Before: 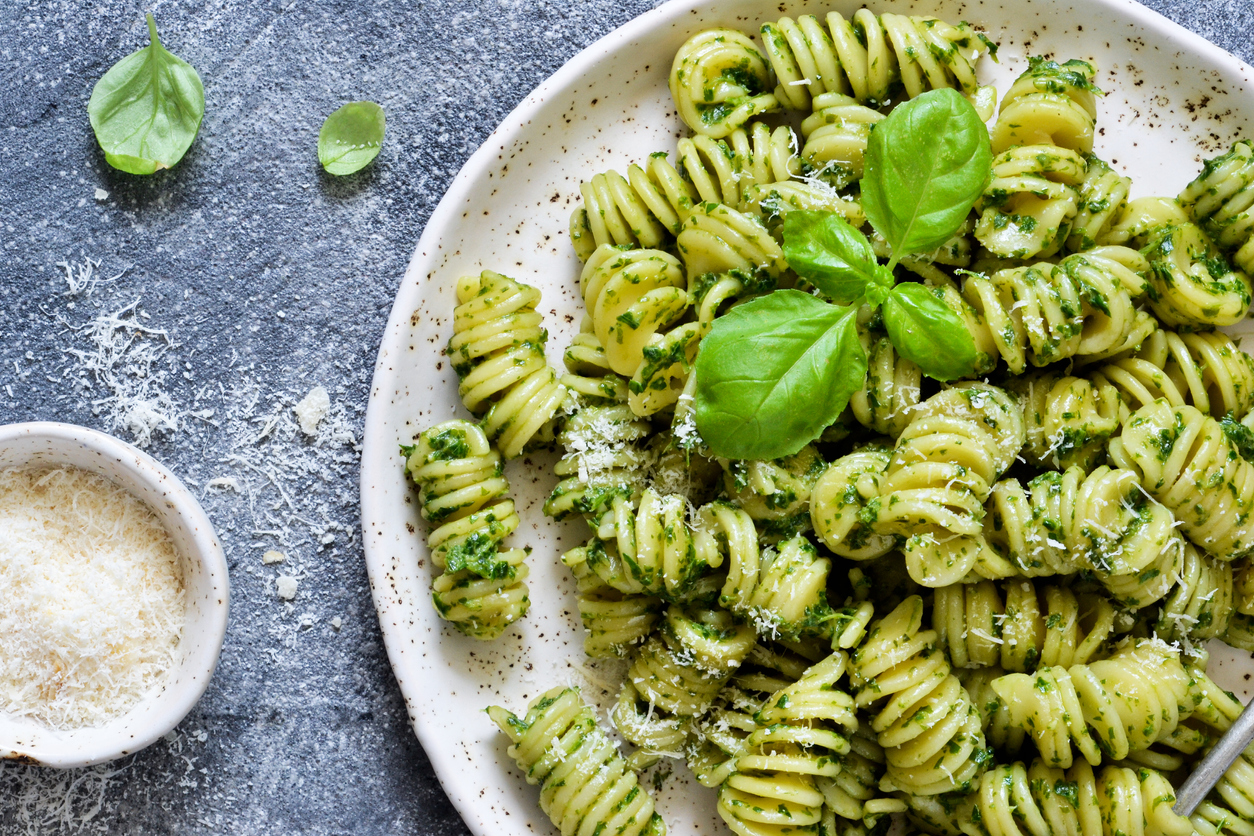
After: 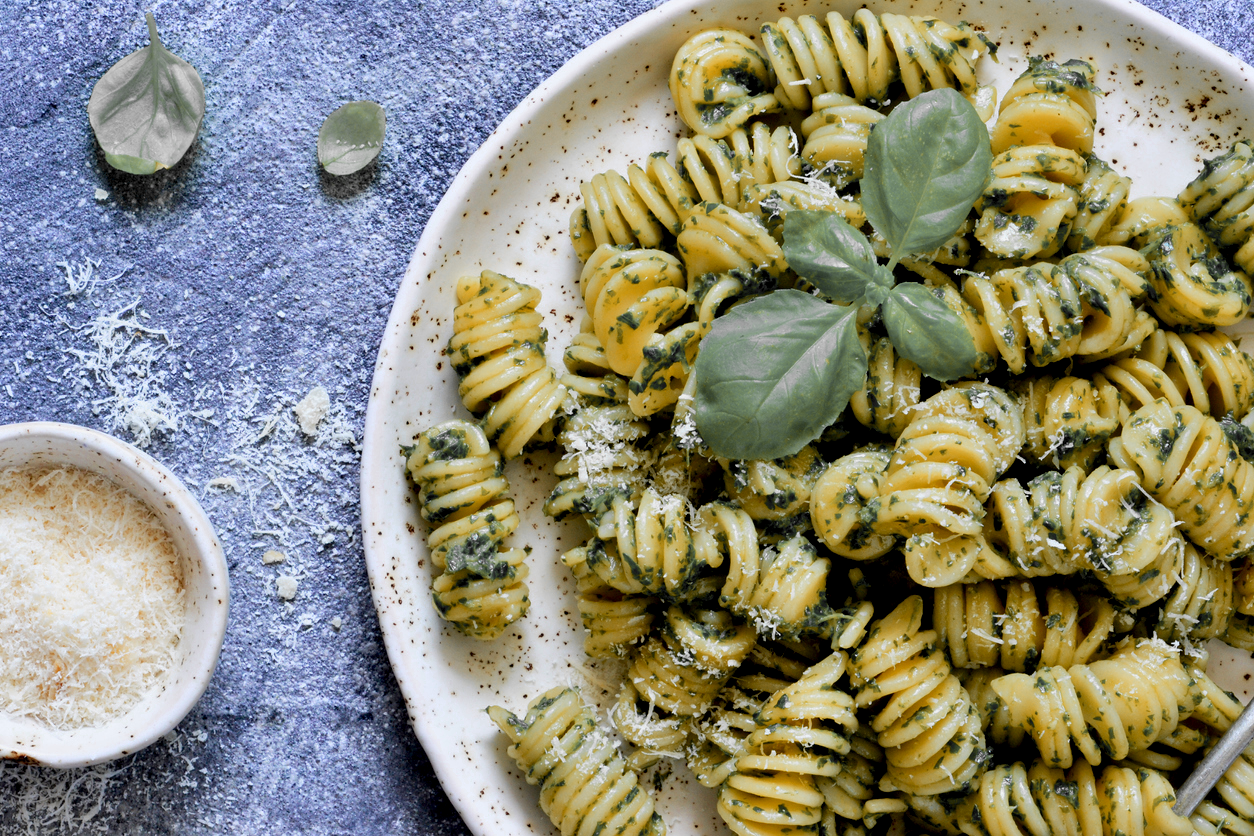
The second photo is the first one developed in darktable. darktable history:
exposure: black level correction 0.009, exposure -0.159 EV, compensate highlight preservation false
color zones: curves: ch0 [(0, 0.363) (0.128, 0.373) (0.25, 0.5) (0.402, 0.407) (0.521, 0.525) (0.63, 0.559) (0.729, 0.662) (0.867, 0.471)]; ch1 [(0, 0.515) (0.136, 0.618) (0.25, 0.5) (0.378, 0) (0.516, 0) (0.622, 0.593) (0.737, 0.819) (0.87, 0.593)]; ch2 [(0, 0.529) (0.128, 0.471) (0.282, 0.451) (0.386, 0.662) (0.516, 0.525) (0.633, 0.554) (0.75, 0.62) (0.875, 0.441)]
